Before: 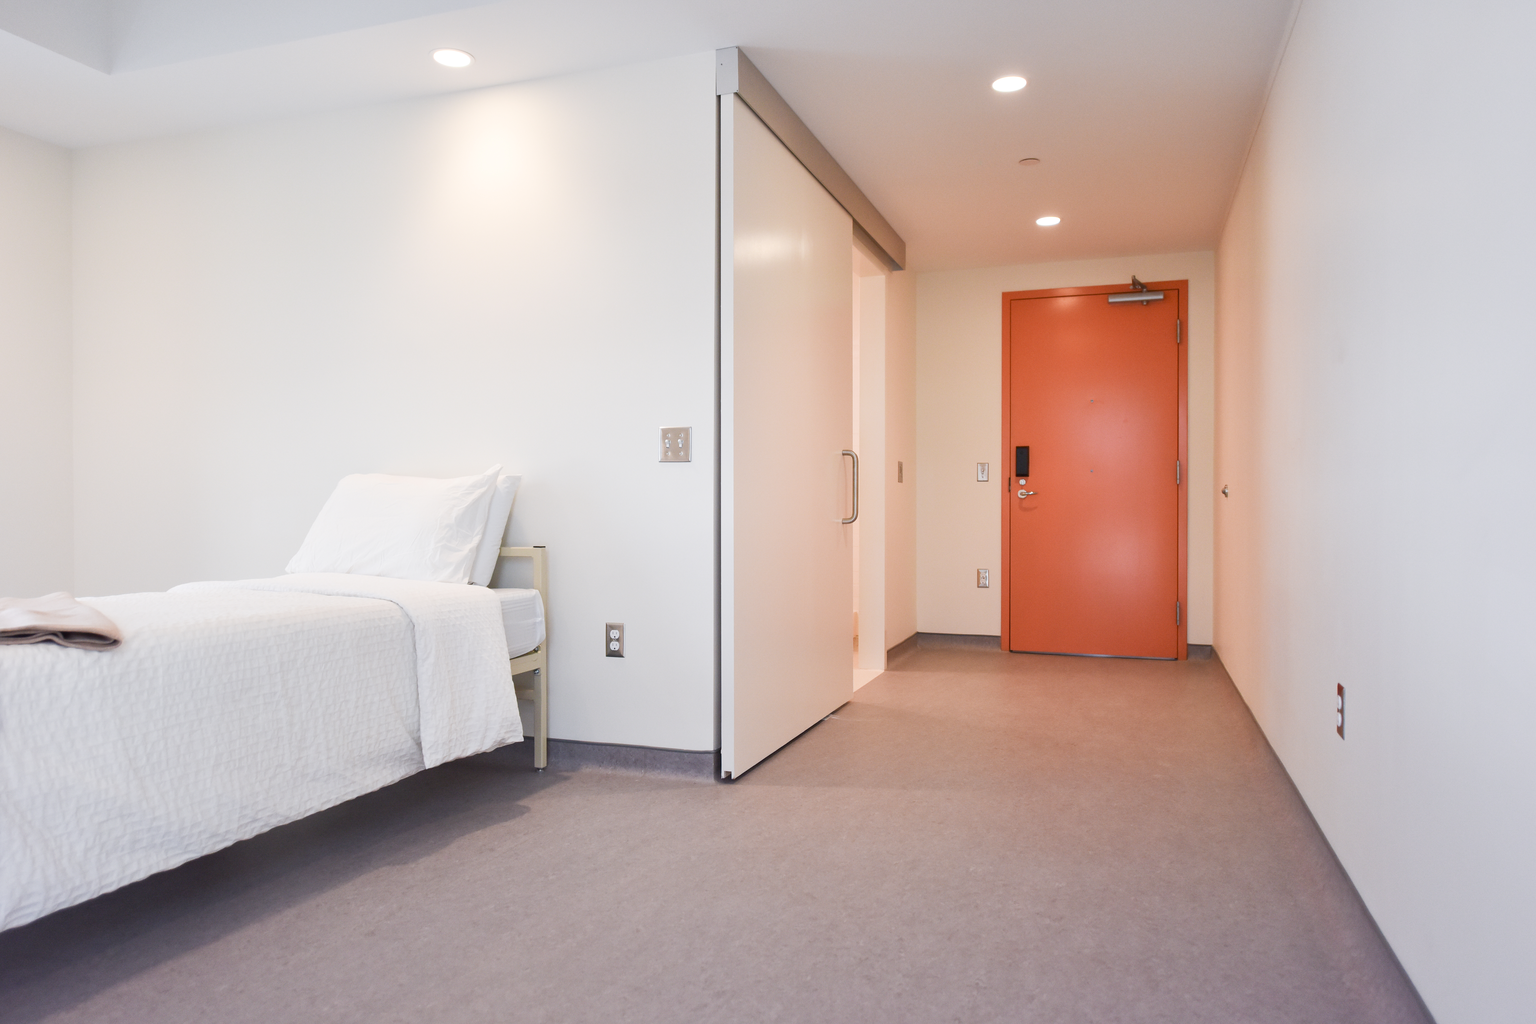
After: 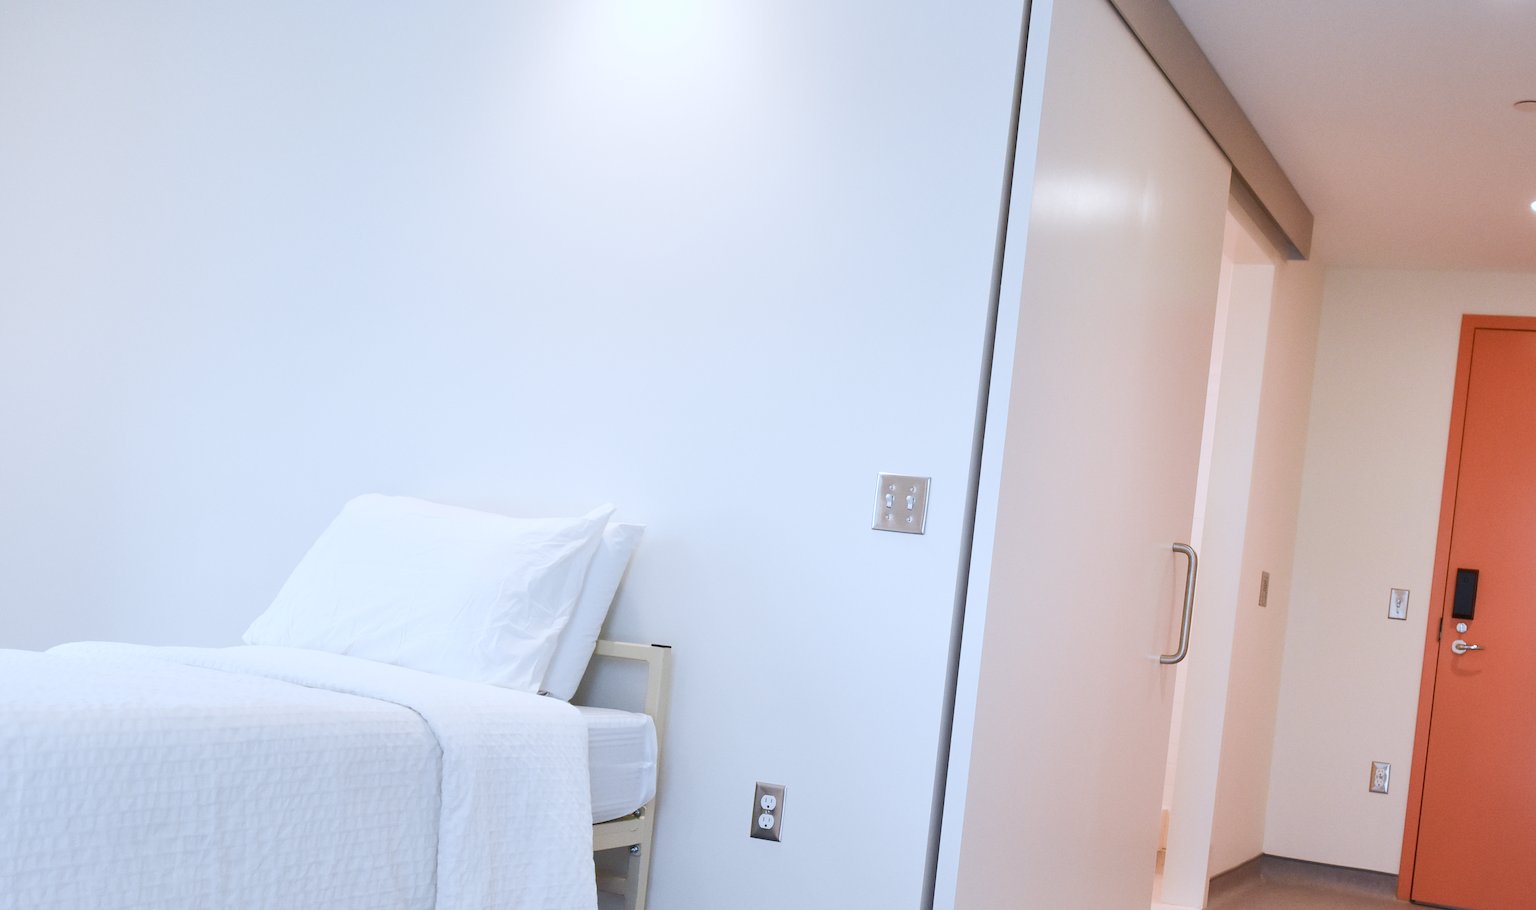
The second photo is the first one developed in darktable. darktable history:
color calibration: x 0.37, y 0.377, temperature 4294.43 K
contrast brightness saturation: contrast 0.03, brightness -0.041
crop and rotate: angle -6.32°, left 2.214%, top 6.6%, right 27.214%, bottom 30.637%
